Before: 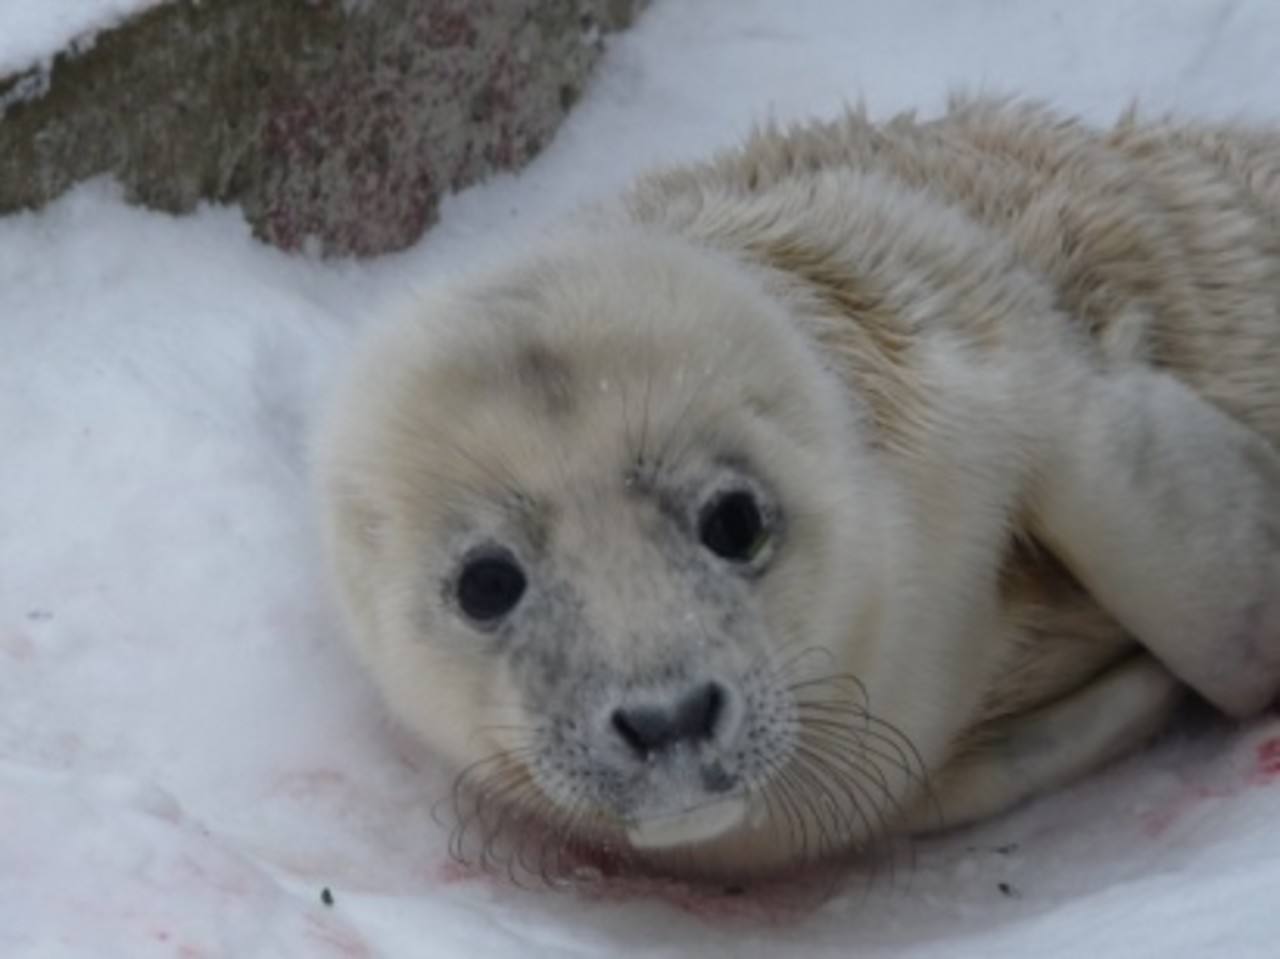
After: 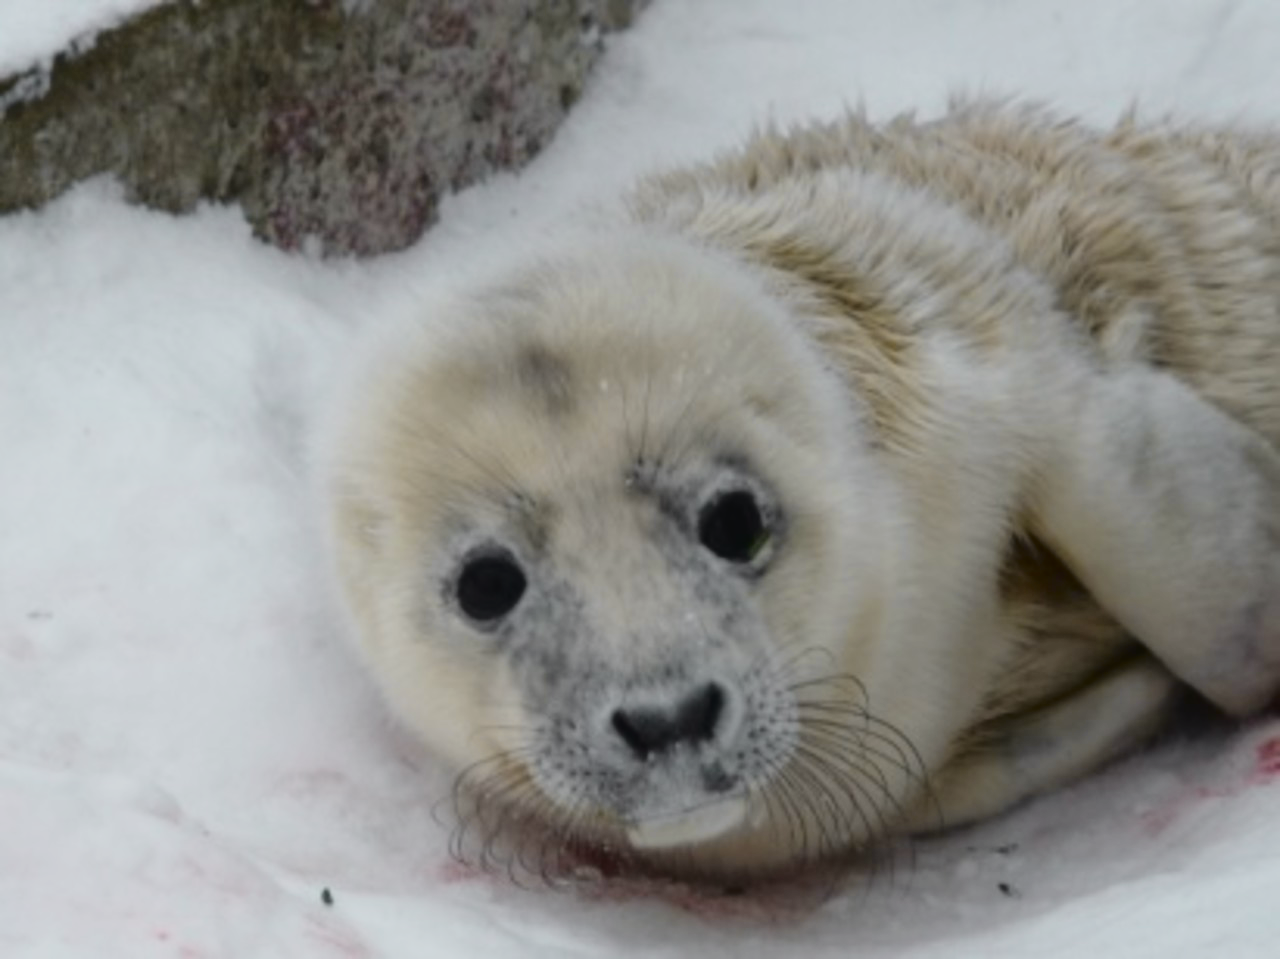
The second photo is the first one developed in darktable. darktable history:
tone curve: curves: ch0 [(0.003, 0.029) (0.037, 0.036) (0.149, 0.117) (0.297, 0.318) (0.422, 0.474) (0.531, 0.6) (0.743, 0.809) (0.877, 0.901) (1, 0.98)]; ch1 [(0, 0) (0.305, 0.325) (0.453, 0.437) (0.482, 0.479) (0.501, 0.5) (0.506, 0.503) (0.567, 0.572) (0.605, 0.608) (0.668, 0.69) (1, 1)]; ch2 [(0, 0) (0.313, 0.306) (0.4, 0.399) (0.45, 0.48) (0.499, 0.502) (0.512, 0.523) (0.57, 0.595) (0.653, 0.662) (1, 1)], color space Lab, independent channels, preserve colors none
